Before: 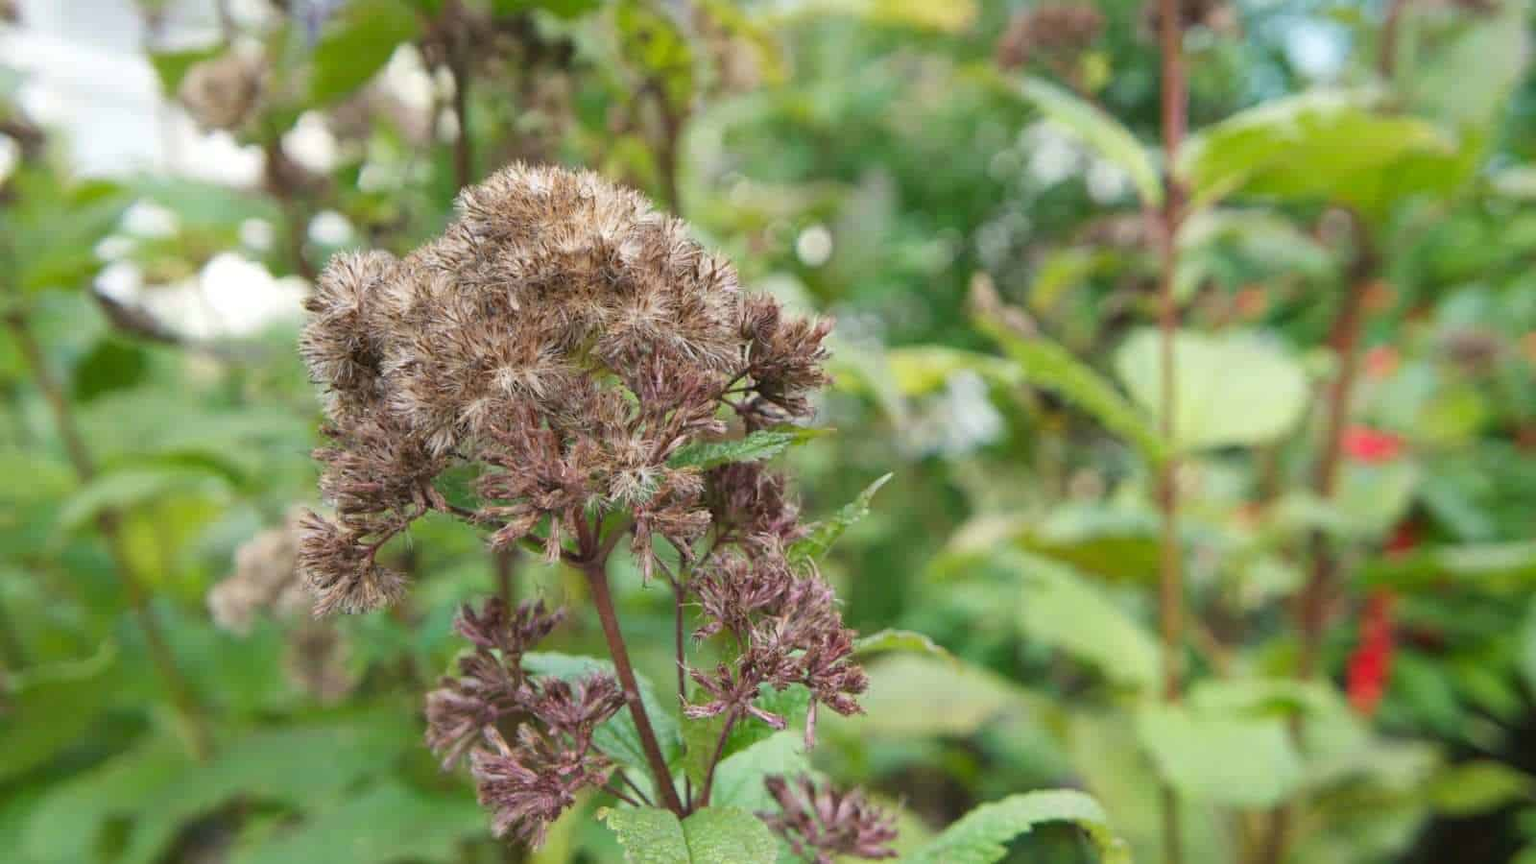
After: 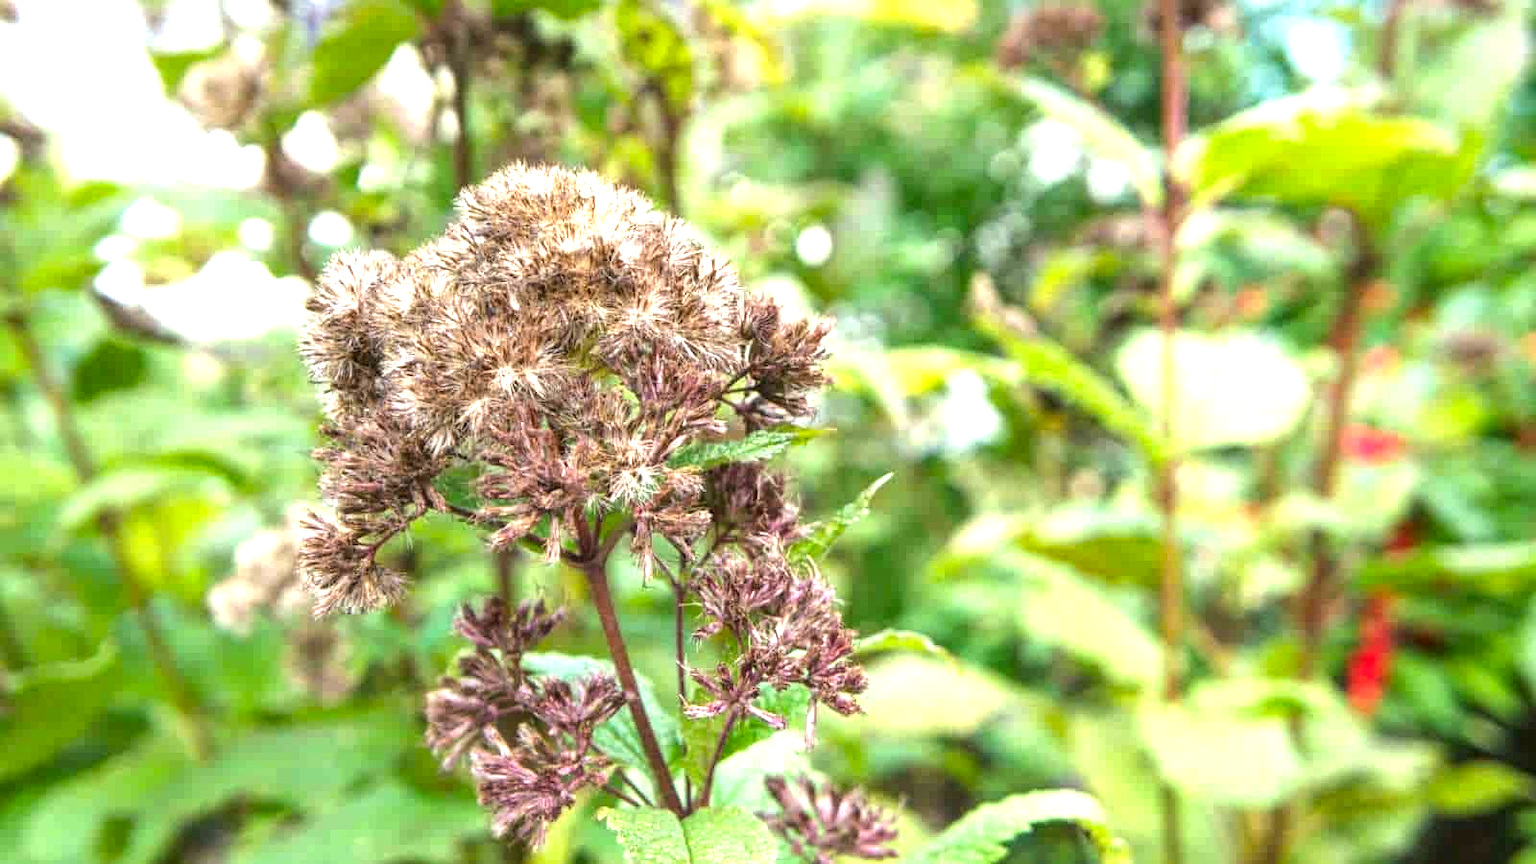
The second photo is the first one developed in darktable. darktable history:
local contrast: highlights 62%, detail 143%, midtone range 0.434
color balance rgb: perceptual saturation grading › global saturation 0.755%, perceptual brilliance grading › highlights 9.851%, perceptual brilliance grading › mid-tones 4.646%, global vibrance 25.391%
exposure: exposure 0.718 EV, compensate exposure bias true, compensate highlight preservation false
